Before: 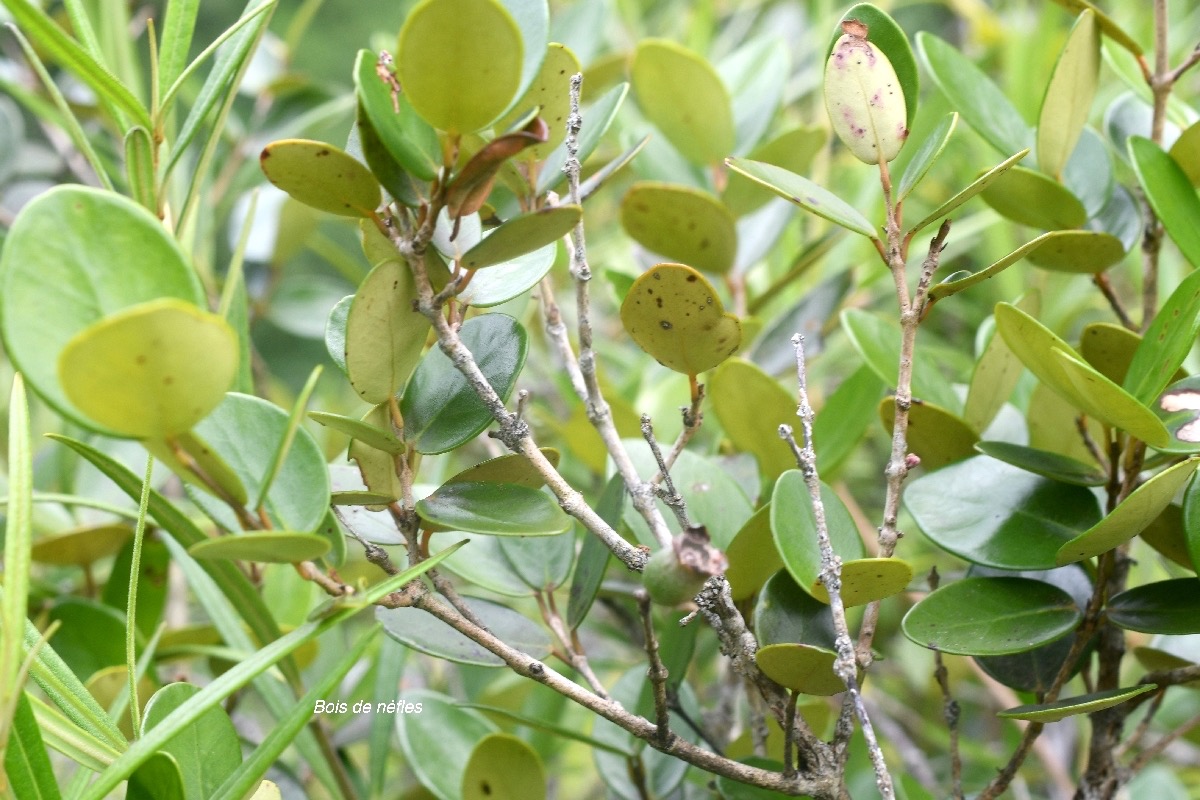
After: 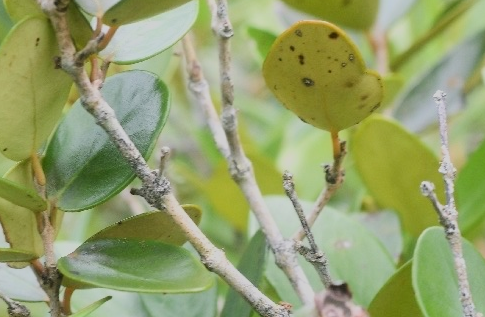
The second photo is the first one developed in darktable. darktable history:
crop: left 29.847%, top 30.459%, right 29.678%, bottom 29.849%
filmic rgb: black relative exposure -8.5 EV, white relative exposure 5.52 EV, hardness 3.36, contrast 1.02, color science v6 (2022)
